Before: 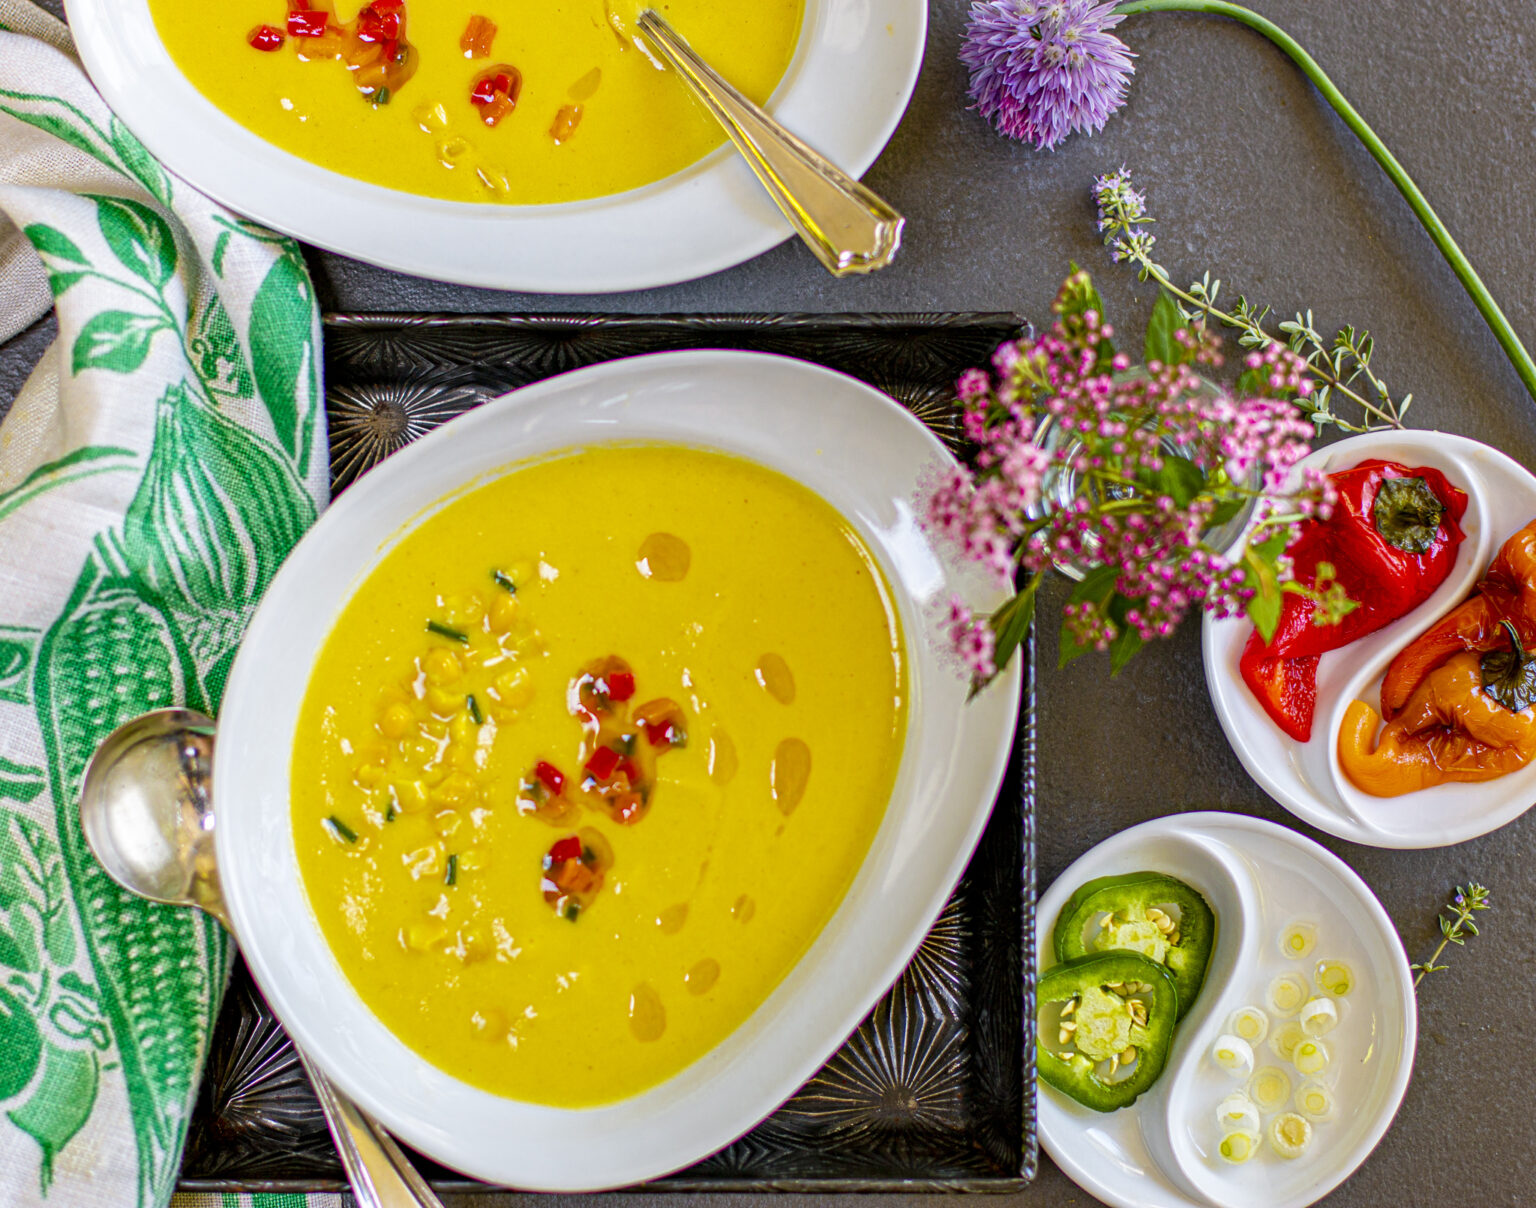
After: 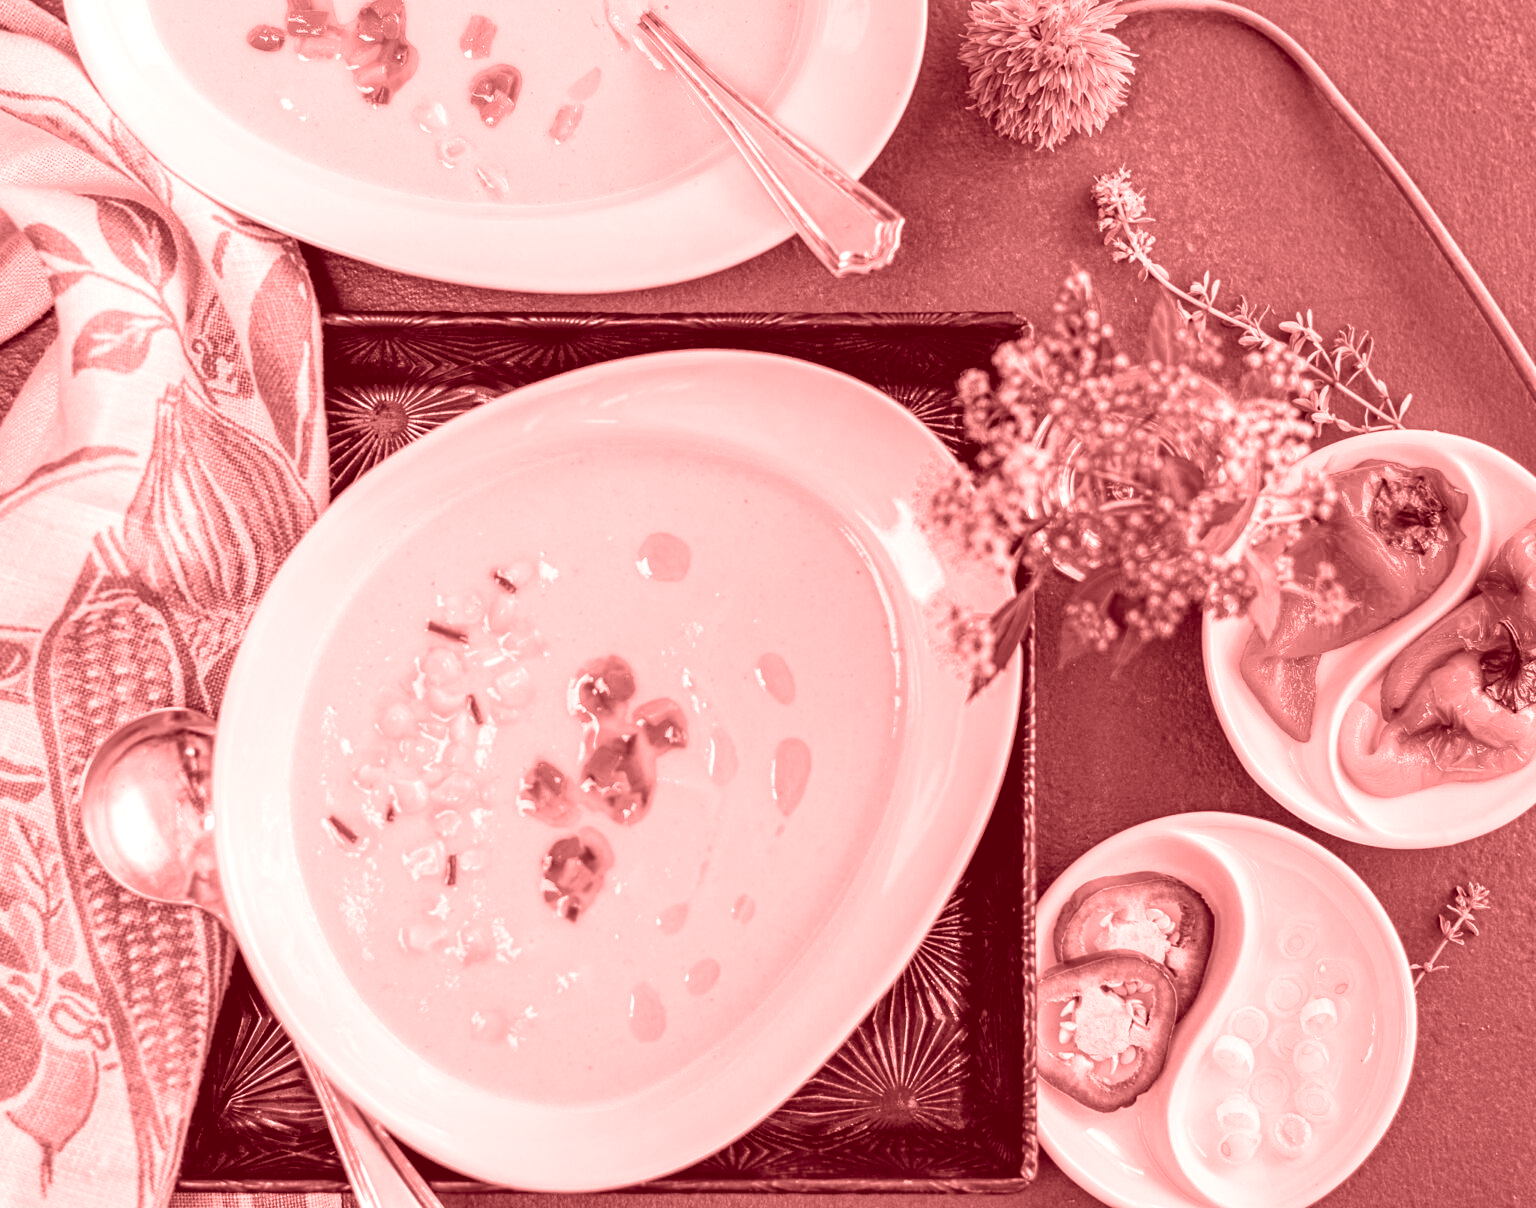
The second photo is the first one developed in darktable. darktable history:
colorize: saturation 60%, source mix 100%
color balance: contrast -0.5%
contrast brightness saturation: contrast 0.1, brightness 0.03, saturation 0.09
